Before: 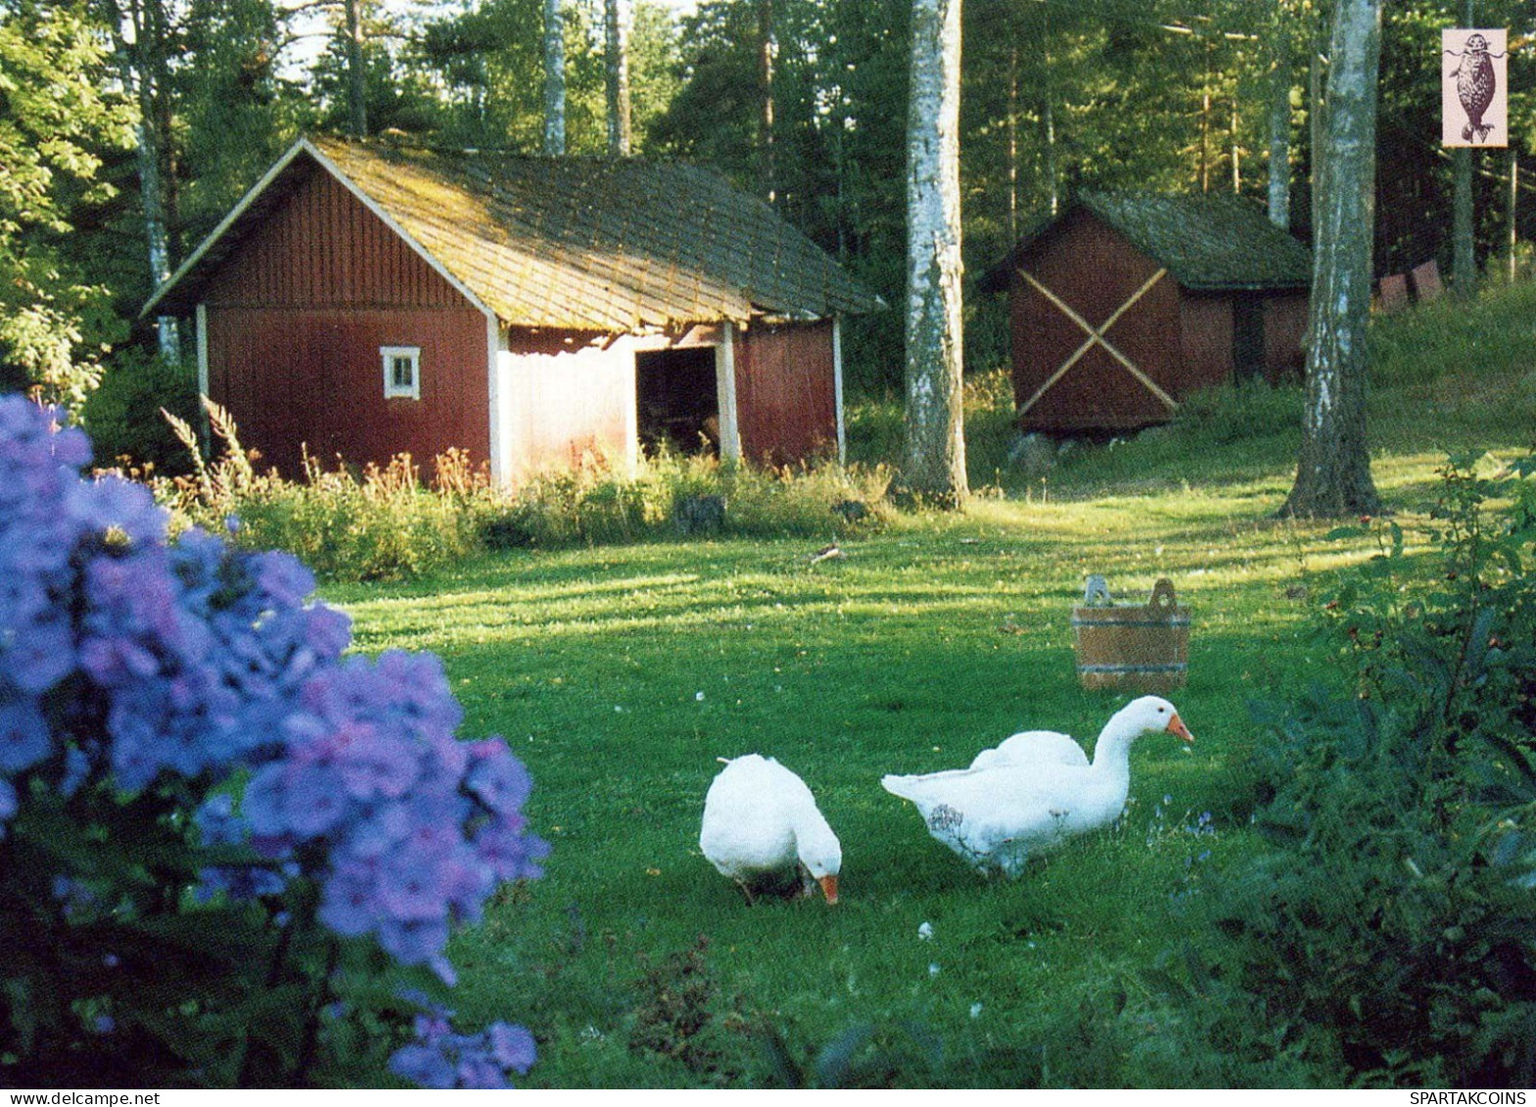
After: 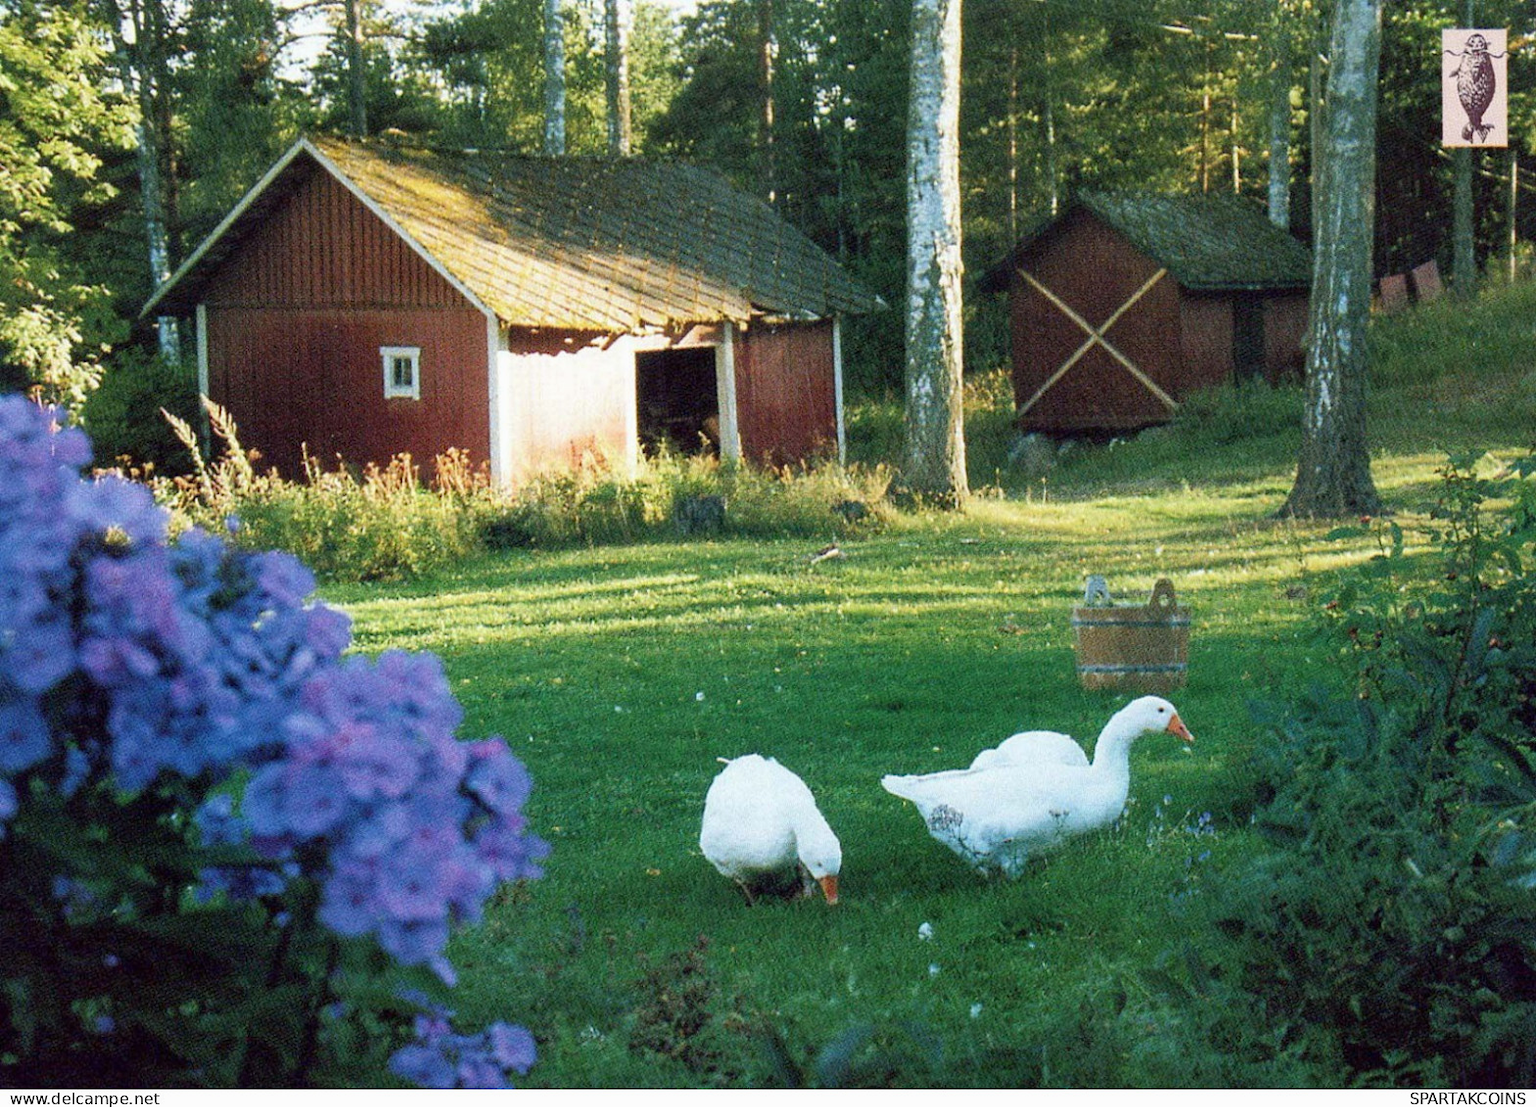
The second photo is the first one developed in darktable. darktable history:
exposure: exposure -0.04 EV, compensate highlight preservation false
